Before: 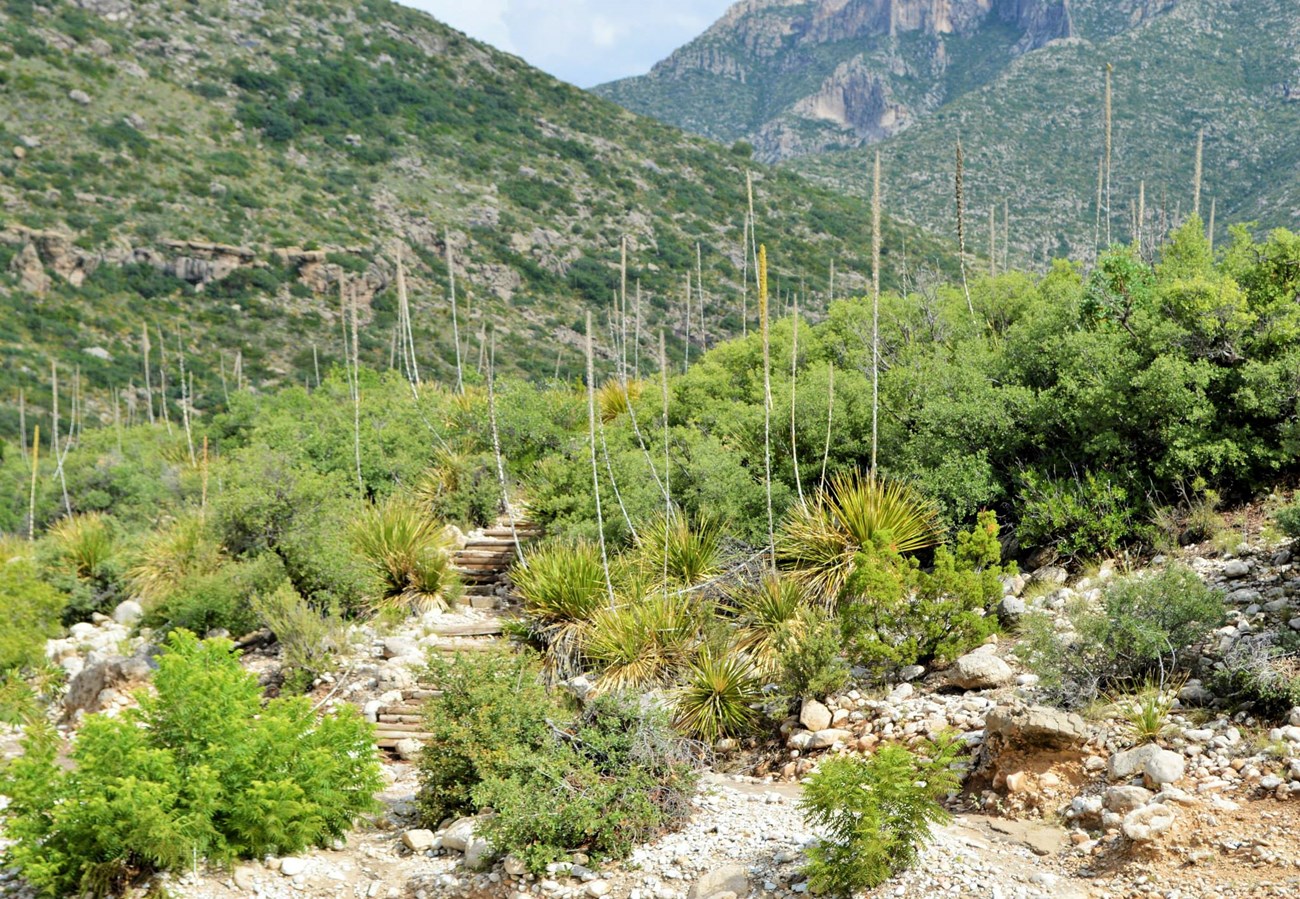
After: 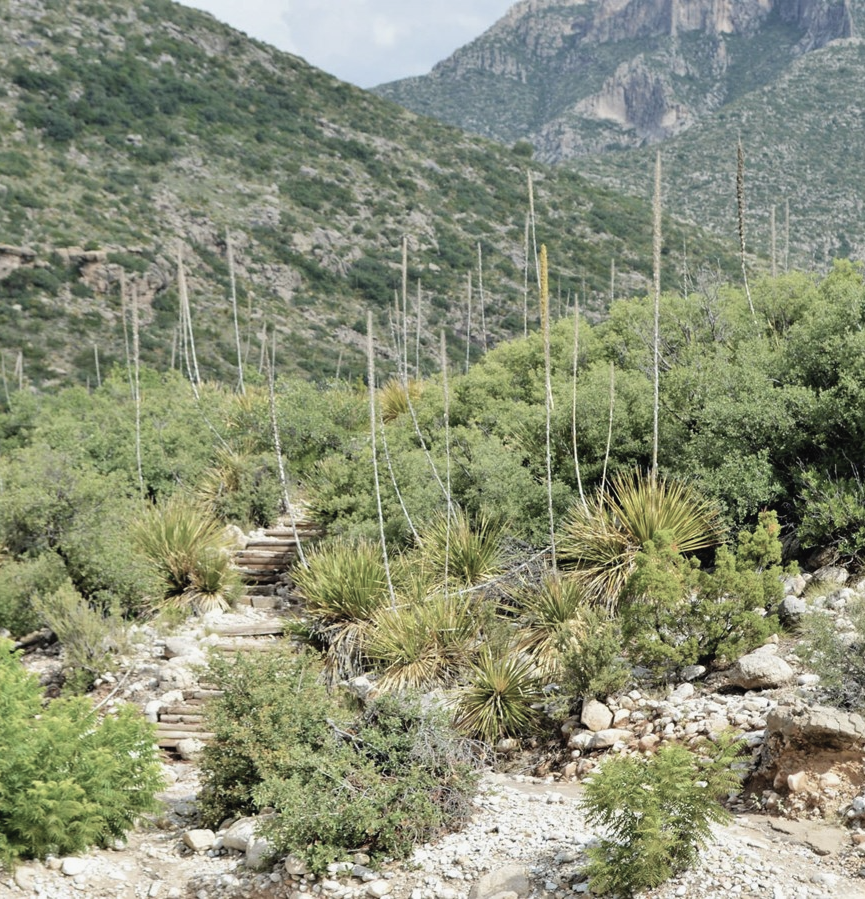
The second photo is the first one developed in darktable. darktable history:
crop: left 16.899%, right 16.556%
contrast brightness saturation: contrast -0.05, saturation -0.41
